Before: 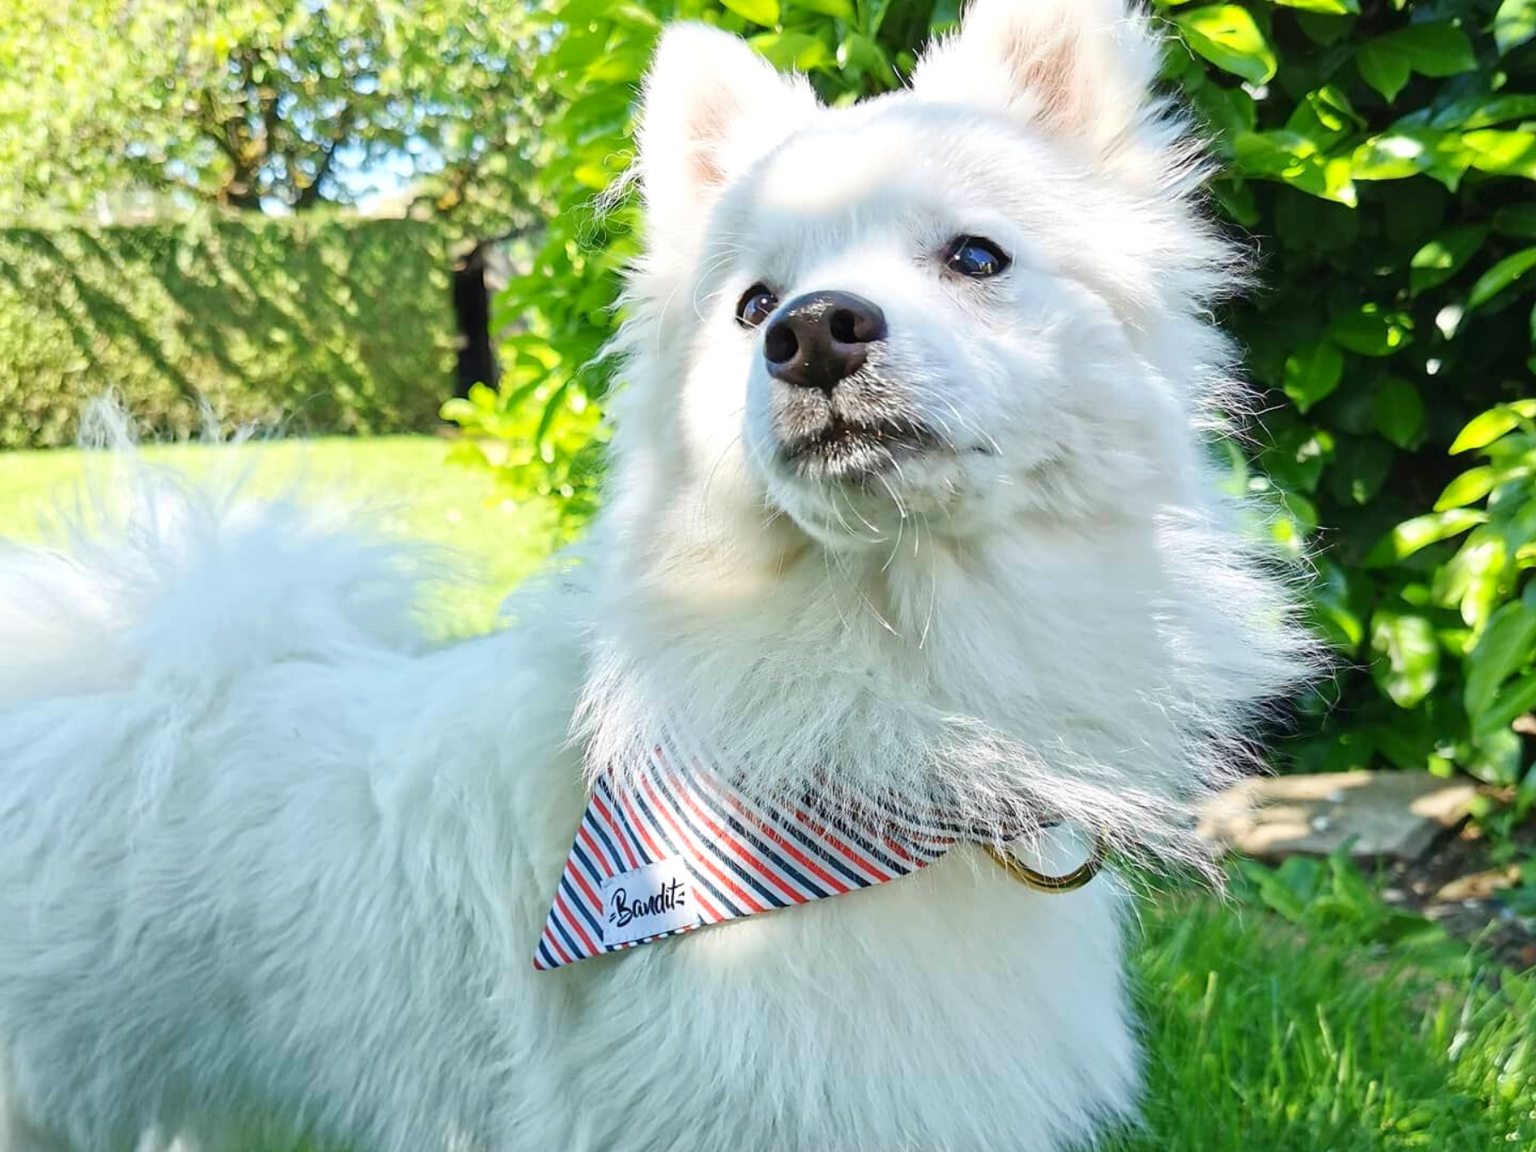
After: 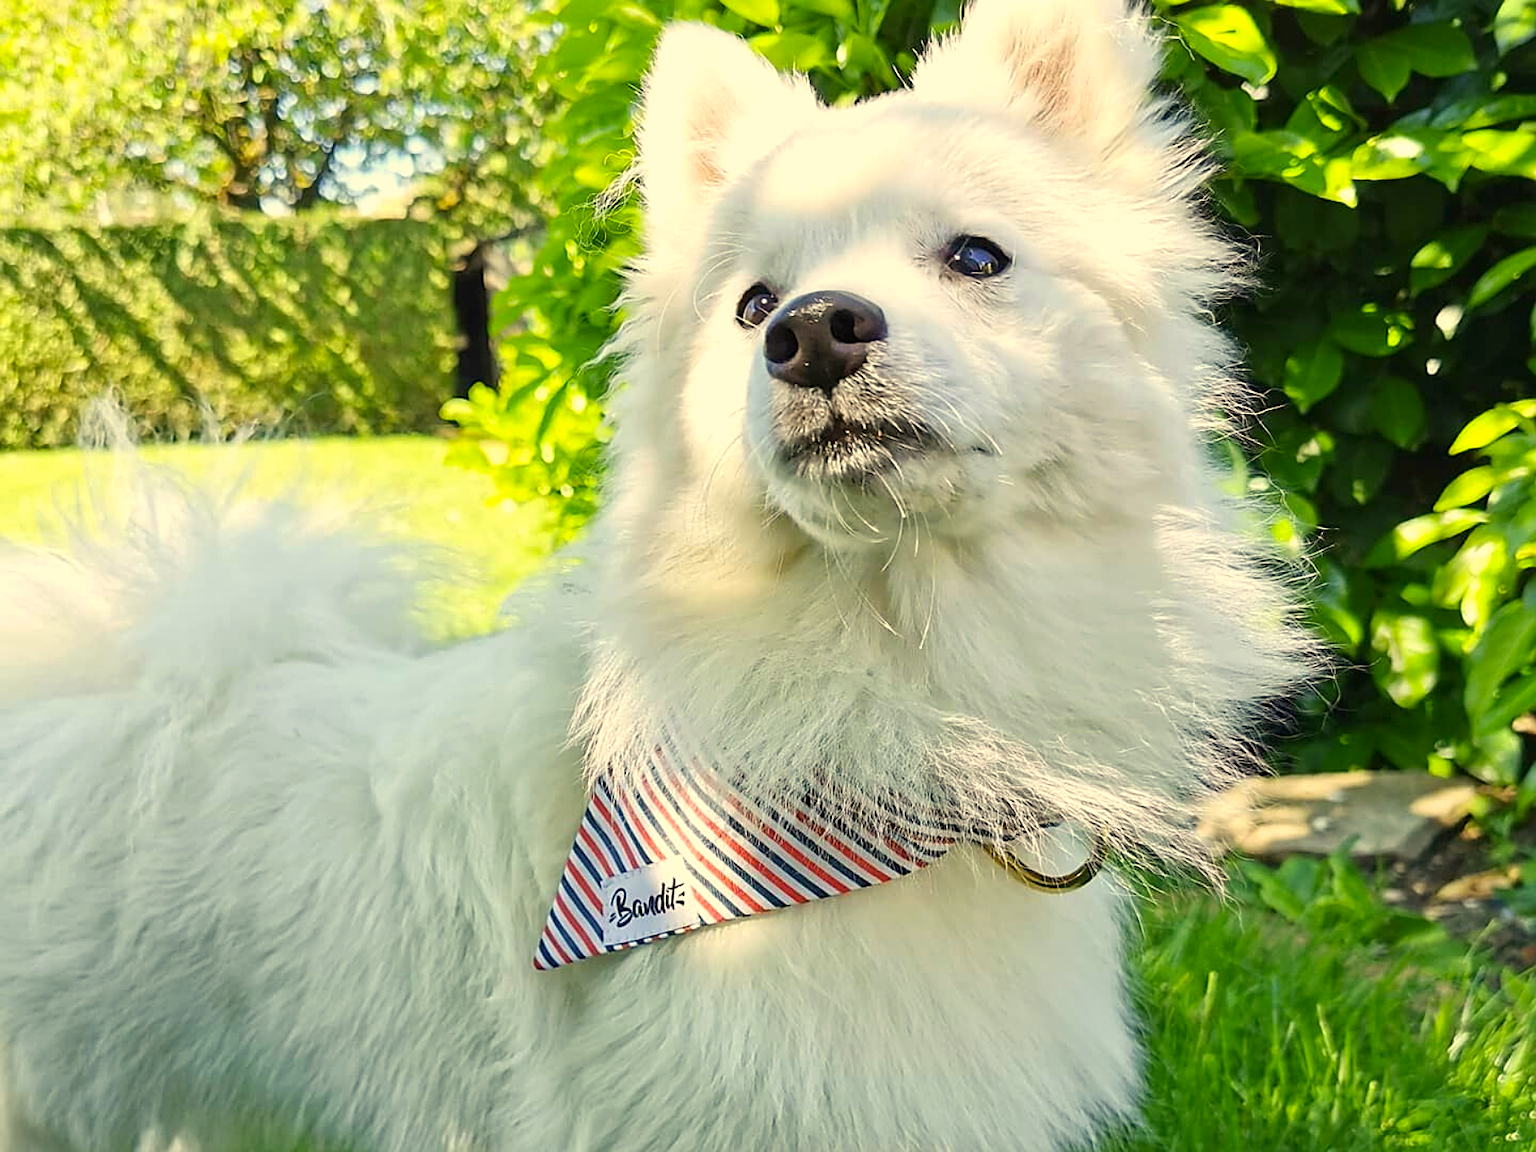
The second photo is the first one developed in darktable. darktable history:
sharpen: on, module defaults
color correction: highlights a* 2.72, highlights b* 22.8
